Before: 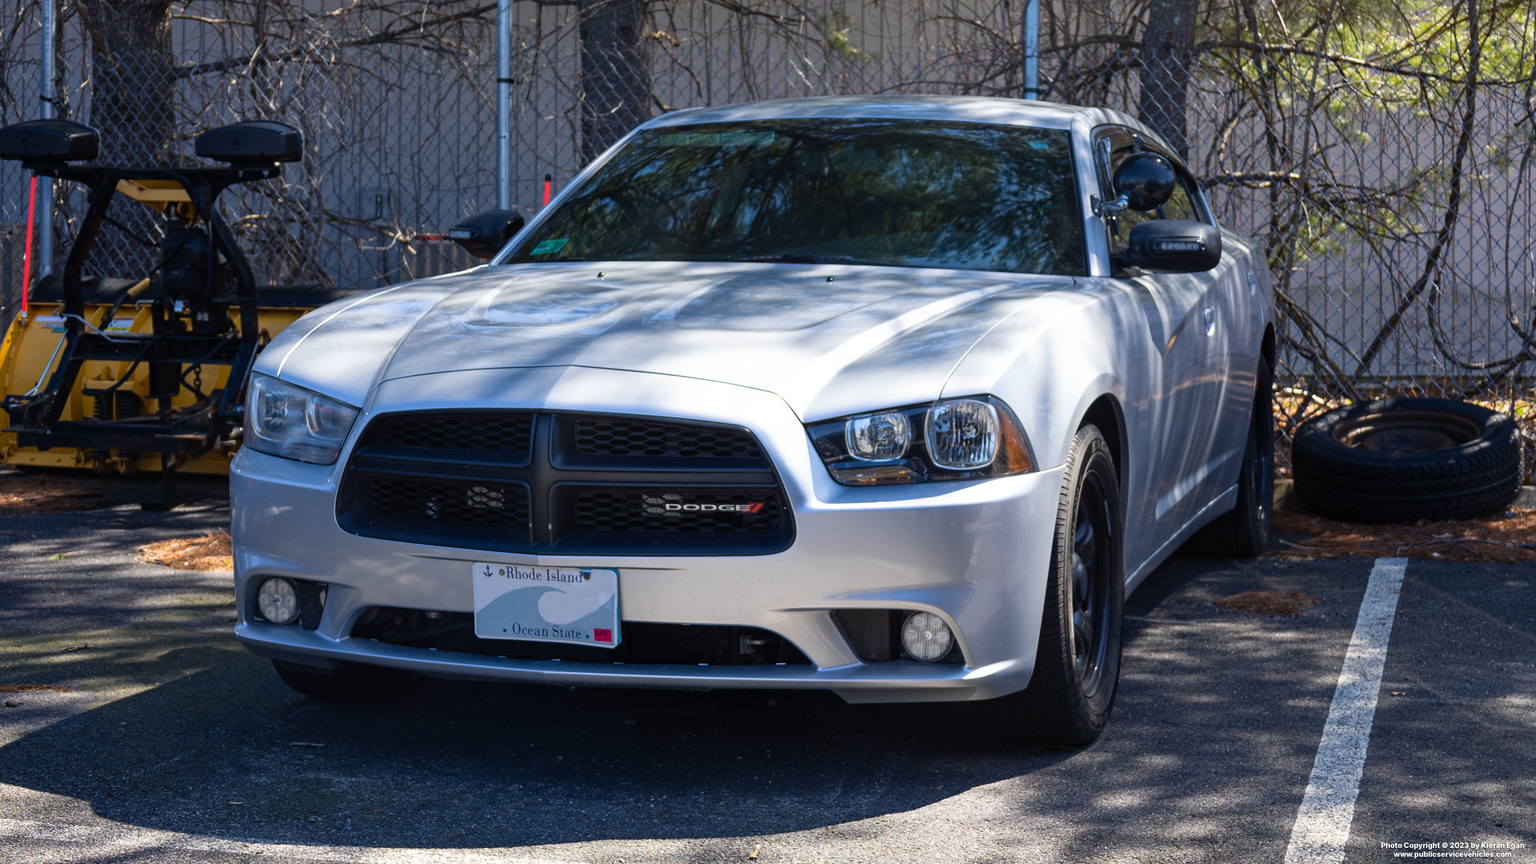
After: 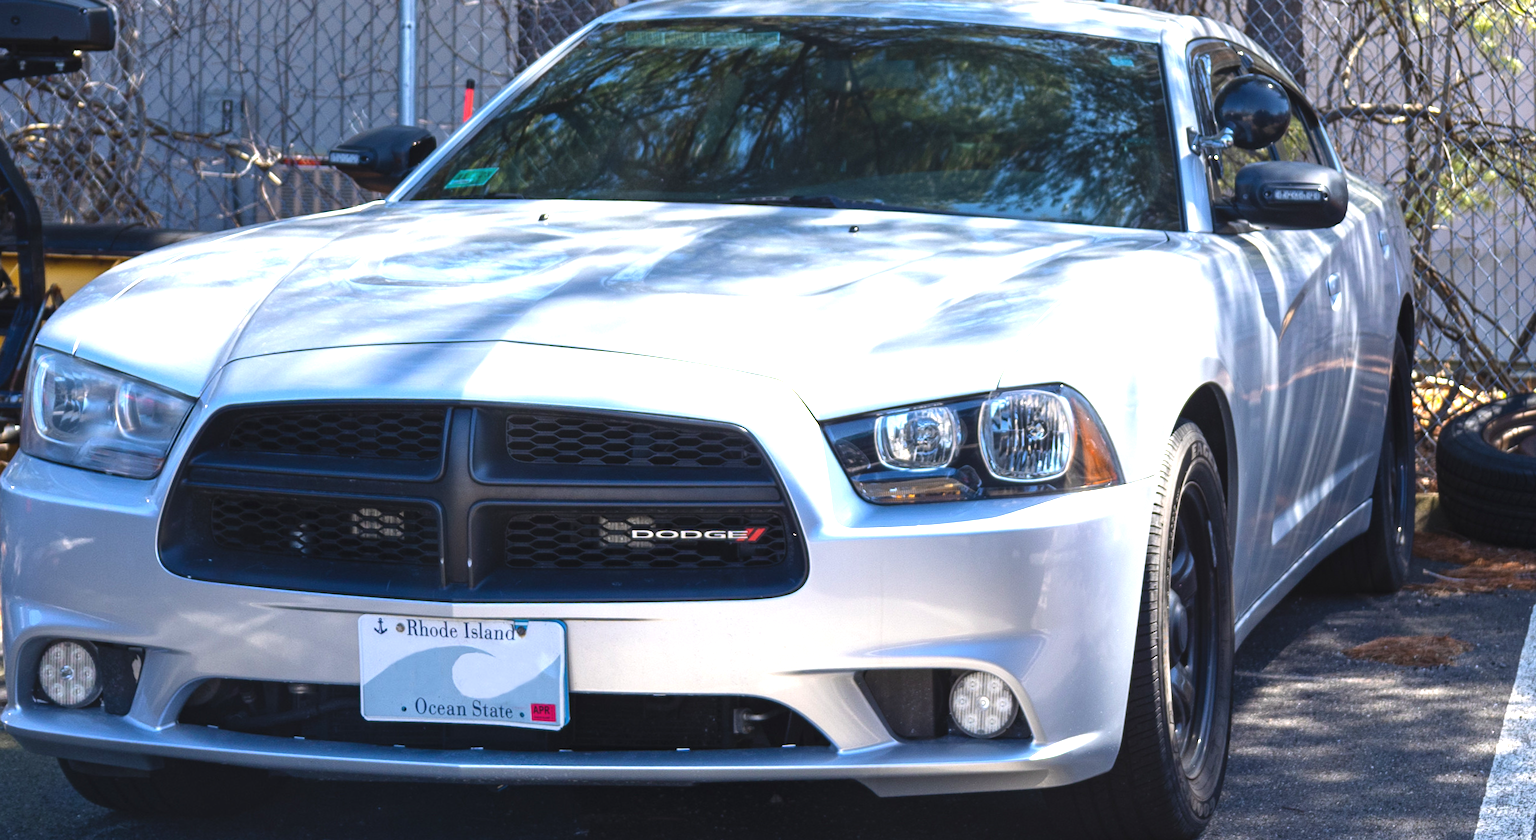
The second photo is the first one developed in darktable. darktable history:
exposure: black level correction -0.002, exposure 1.115 EV, compensate highlight preservation false
crop: left 16.768%, top 8.653%, right 8.362%, bottom 12.485%
rotate and perspective: rotation -0.013°, lens shift (vertical) -0.027, lens shift (horizontal) 0.178, crop left 0.016, crop right 0.989, crop top 0.082, crop bottom 0.918
